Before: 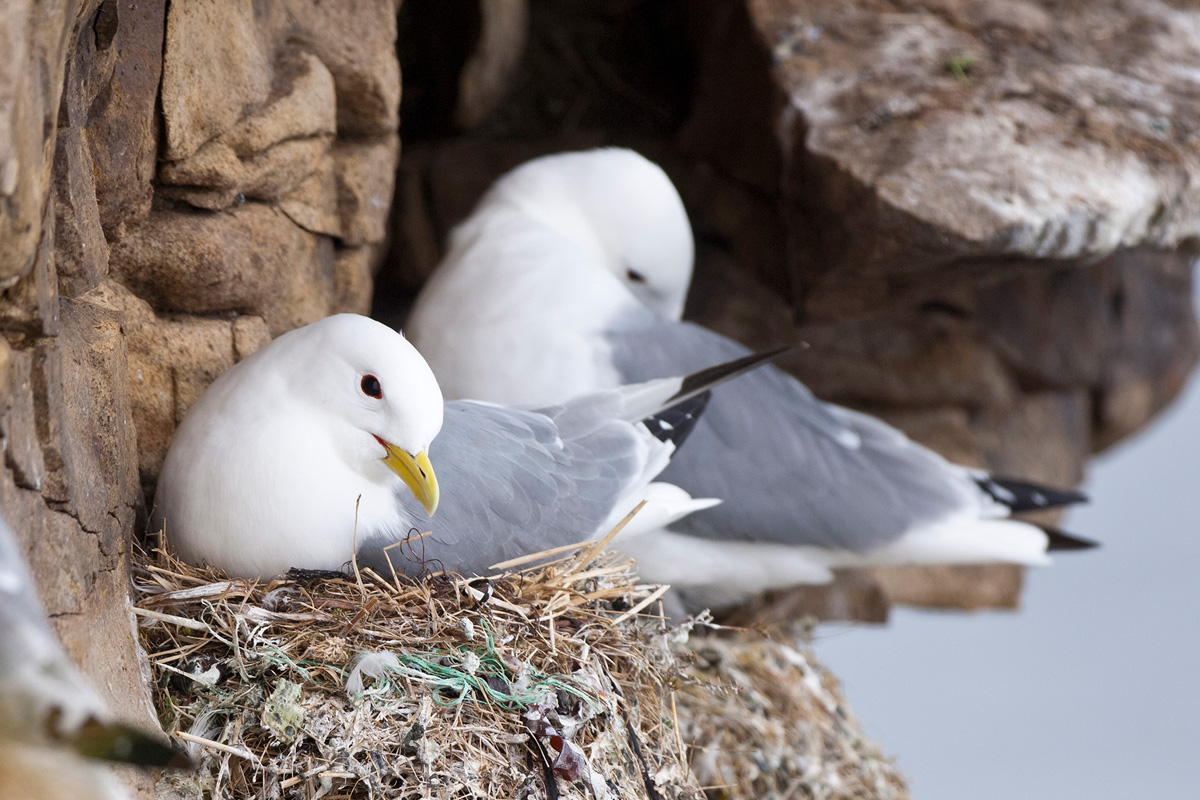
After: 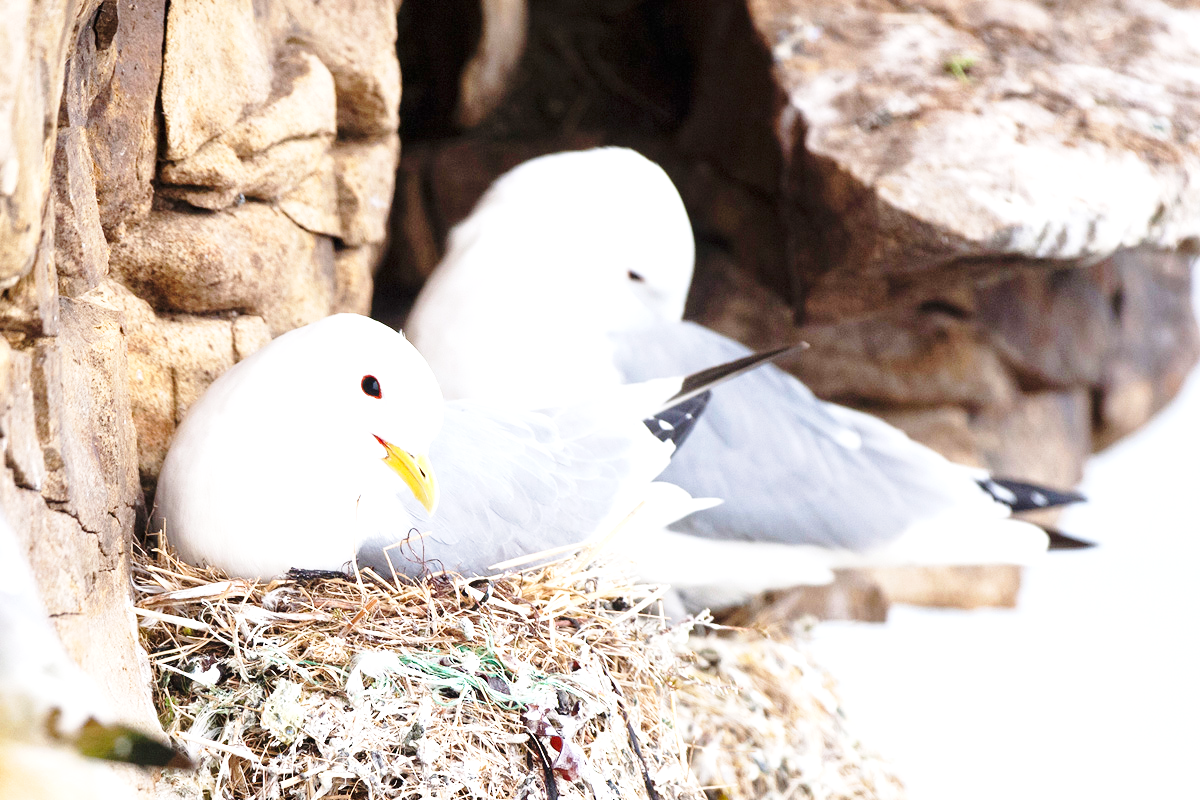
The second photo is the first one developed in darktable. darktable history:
base curve: curves: ch0 [(0, 0) (0.028, 0.03) (0.121, 0.232) (0.46, 0.748) (0.859, 0.968) (1, 1)], preserve colors none
exposure: black level correction 0, exposure 1.1 EV, compensate exposure bias true, compensate highlight preservation false
